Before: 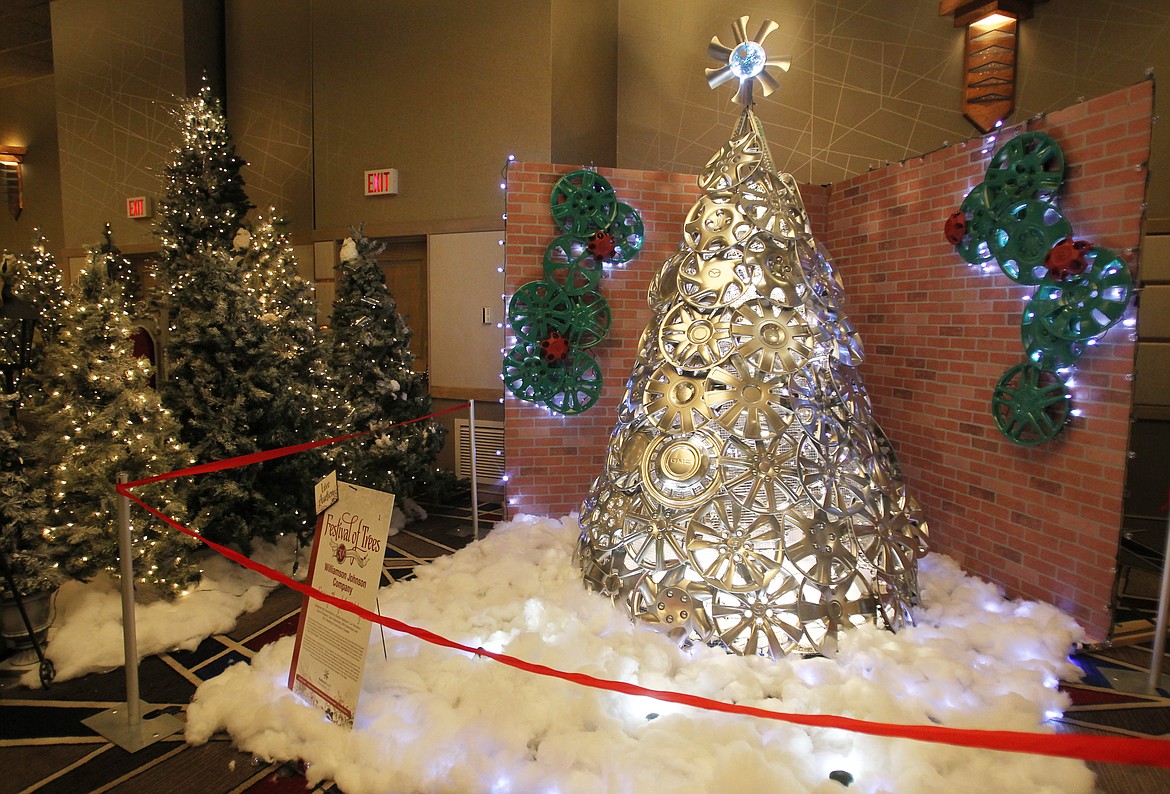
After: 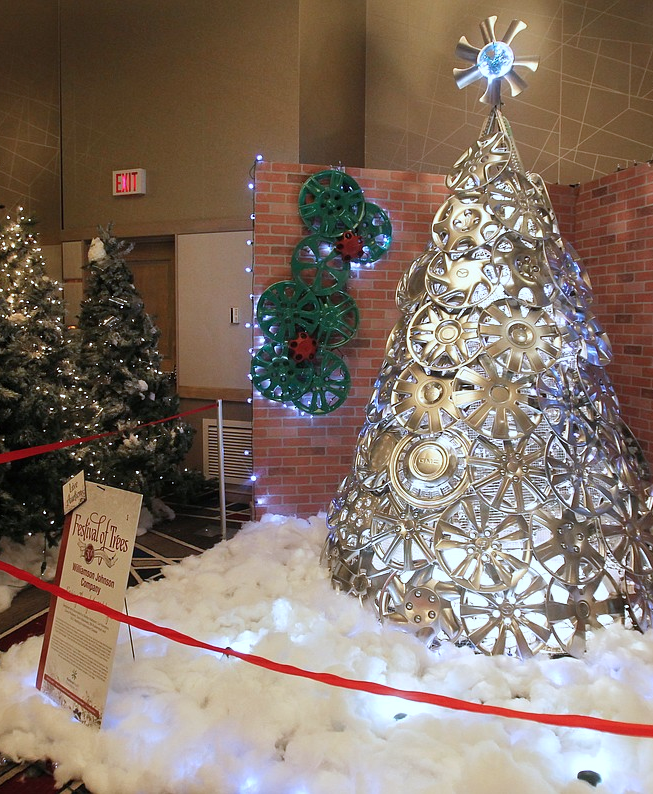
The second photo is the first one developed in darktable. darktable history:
crop: left 21.56%, right 22.582%
color correction: highlights a* -2.38, highlights b* -18.46
